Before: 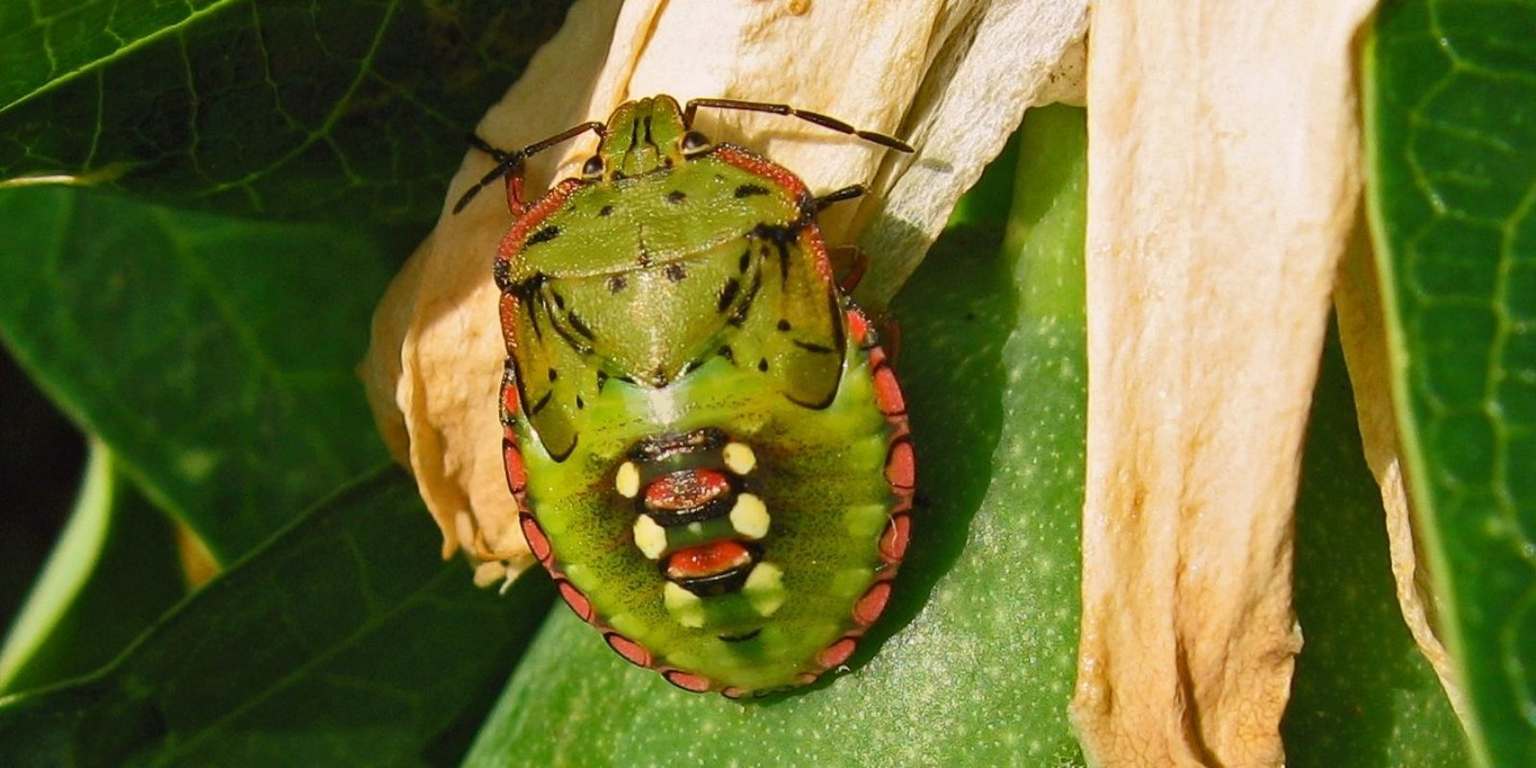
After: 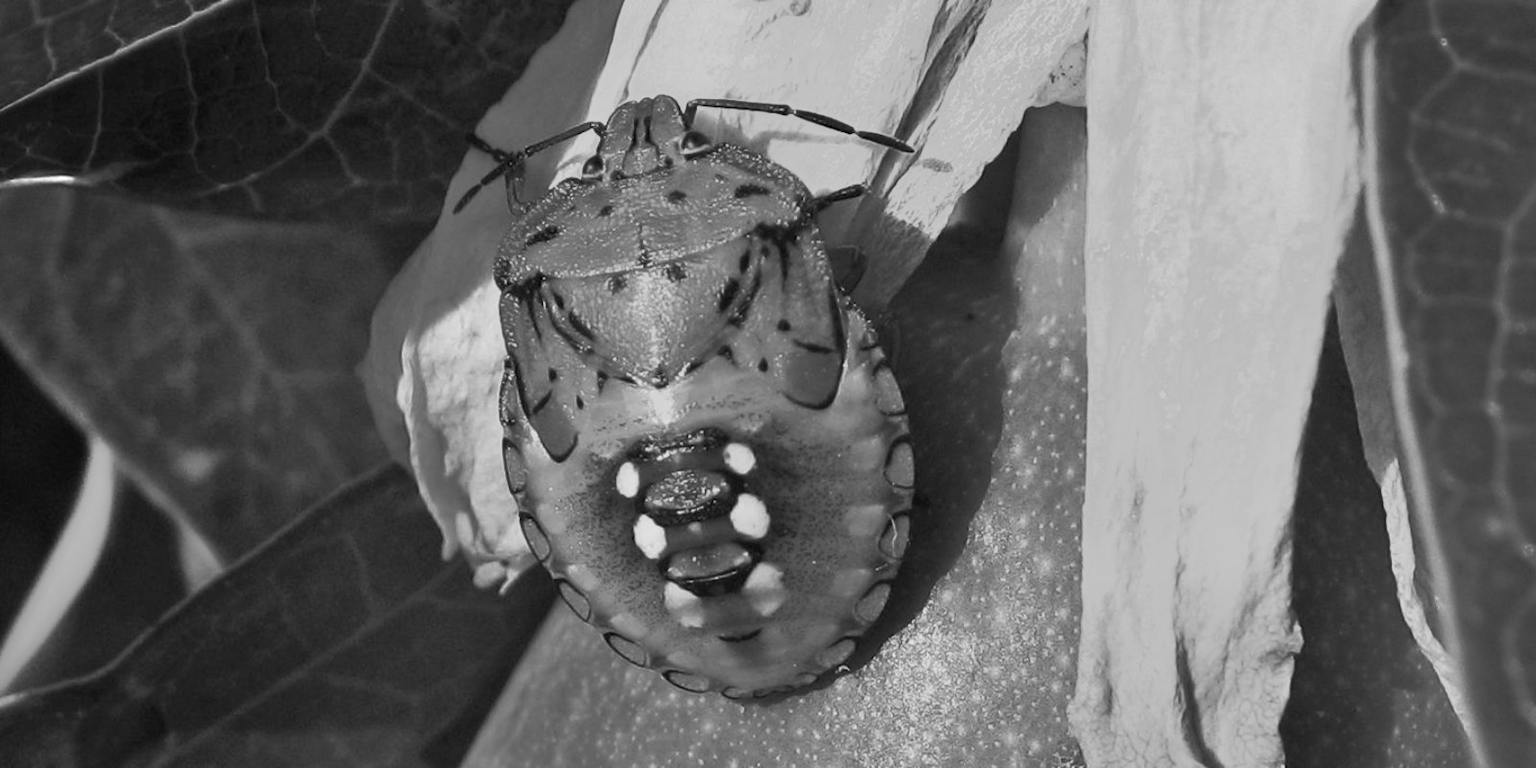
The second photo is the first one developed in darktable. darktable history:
tone equalizer: -7 EV -0.63 EV, -6 EV 1 EV, -5 EV -0.45 EV, -4 EV 0.43 EV, -3 EV 0.41 EV, -2 EV 0.15 EV, -1 EV -0.15 EV, +0 EV -0.39 EV, smoothing diameter 25%, edges refinement/feathering 10, preserve details guided filter
monochrome: size 1
color balance rgb: perceptual saturation grading › global saturation 35%, perceptual saturation grading › highlights -30%, perceptual saturation grading › shadows 35%, perceptual brilliance grading › global brilliance 3%, perceptual brilliance grading › highlights -3%, perceptual brilliance grading › shadows 3%
